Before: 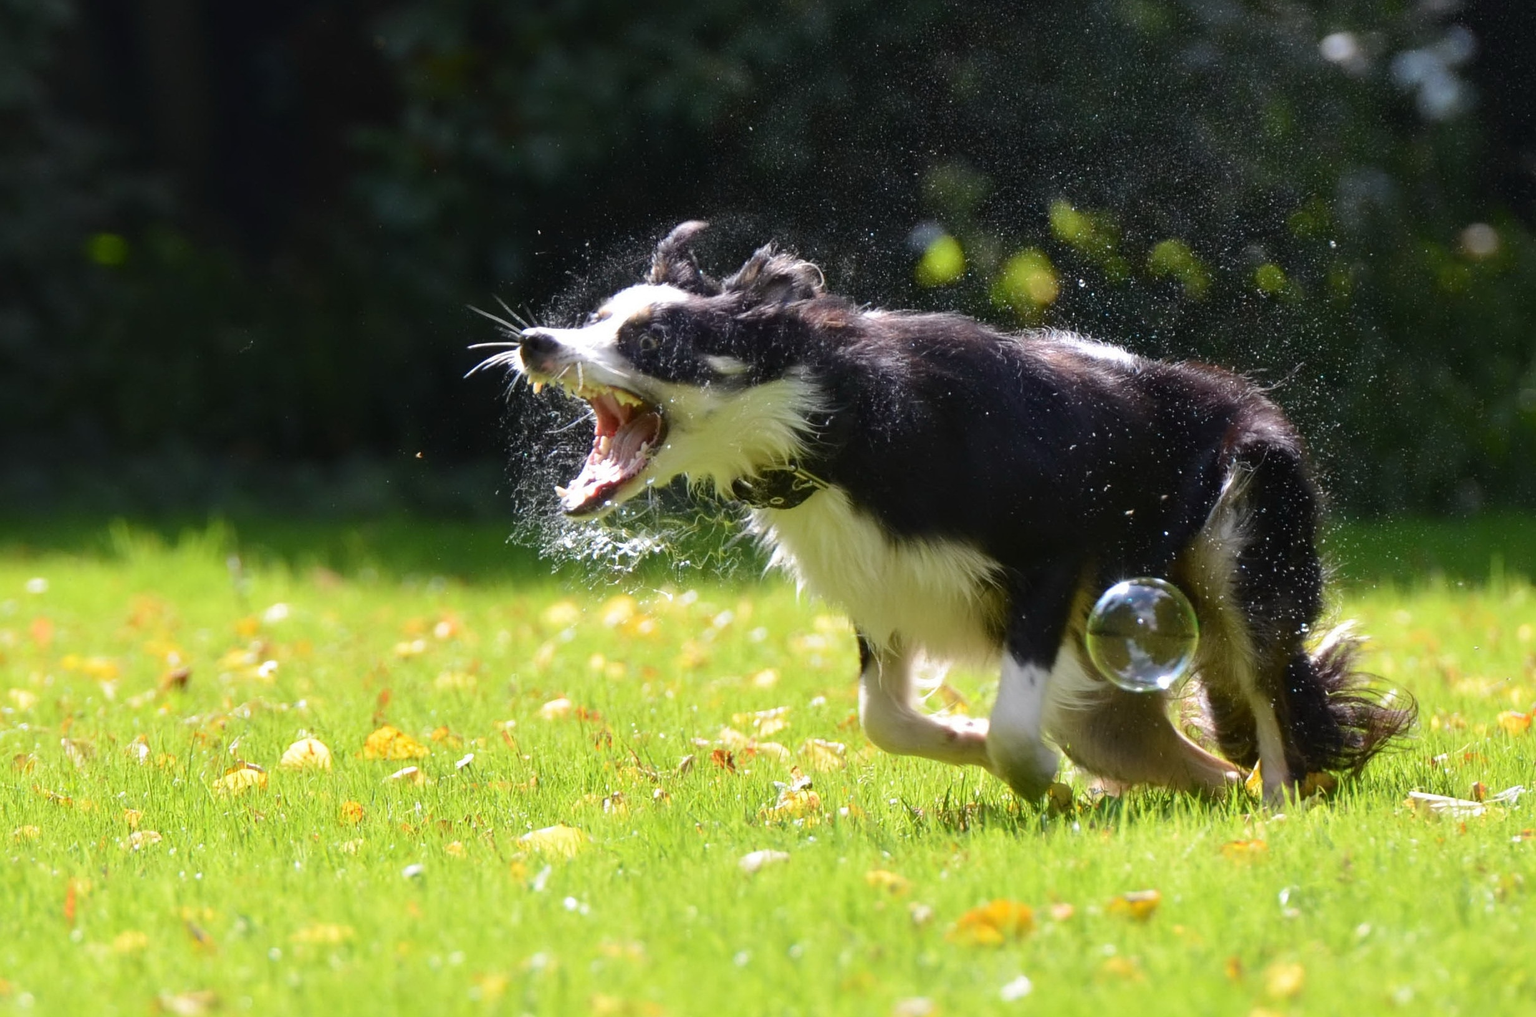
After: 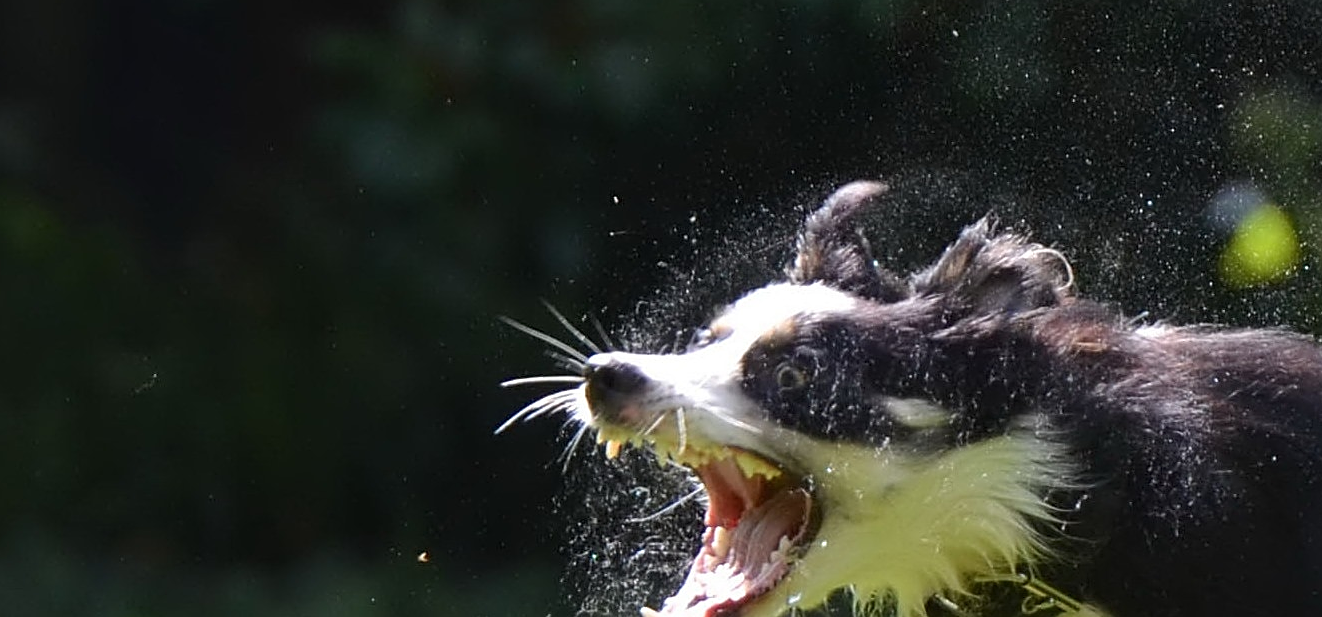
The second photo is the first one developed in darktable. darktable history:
sharpen: on, module defaults
crop: left 10.121%, top 10.631%, right 36.218%, bottom 51.526%
